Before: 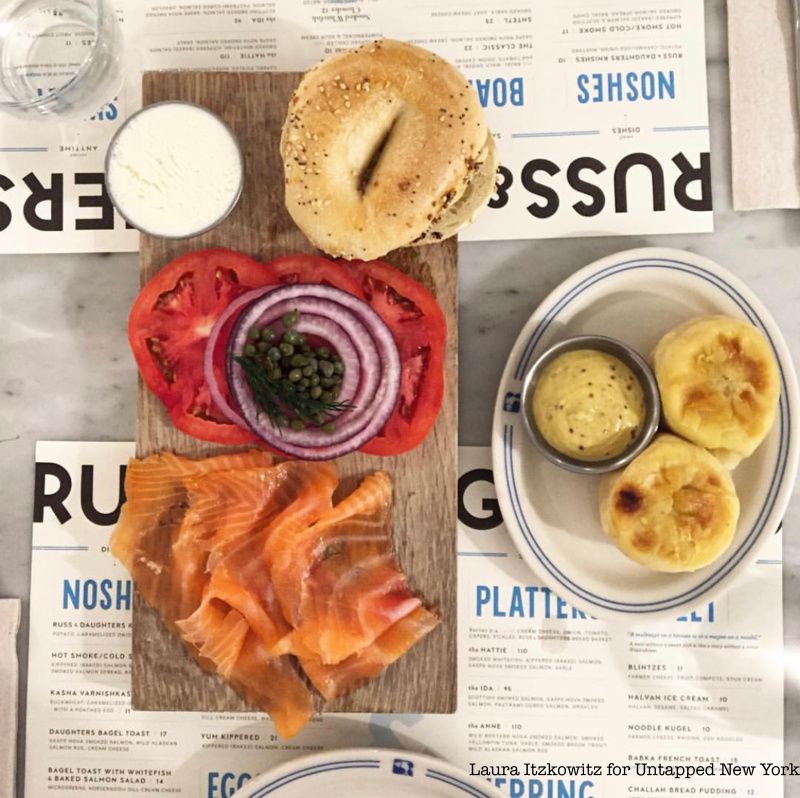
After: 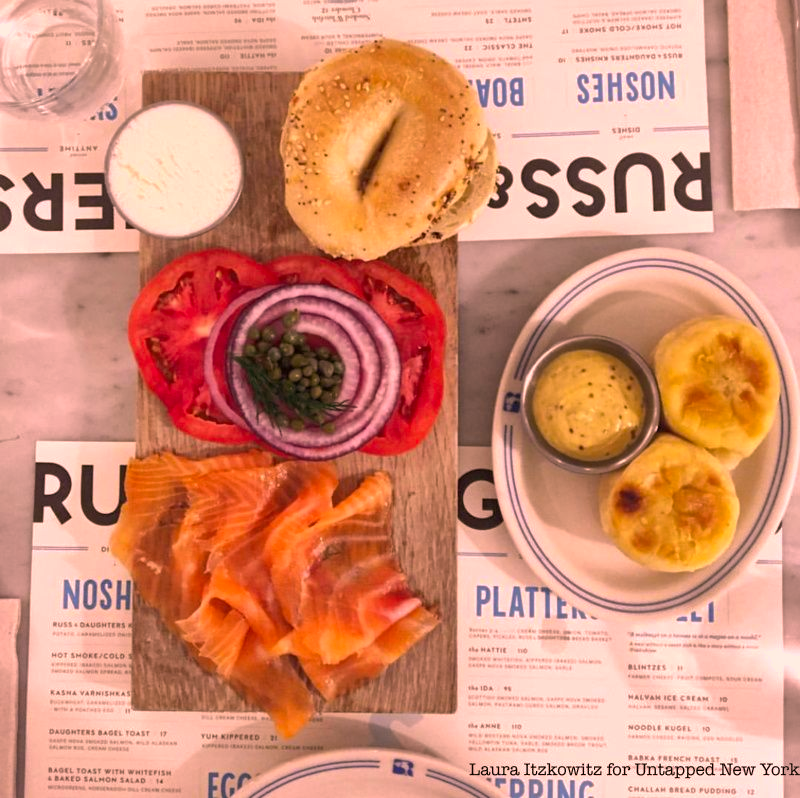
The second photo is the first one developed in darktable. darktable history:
shadows and highlights: on, module defaults
color correction: highlights a* 21.16, highlights b* 19.61
white balance: red 1.05, blue 1.072
